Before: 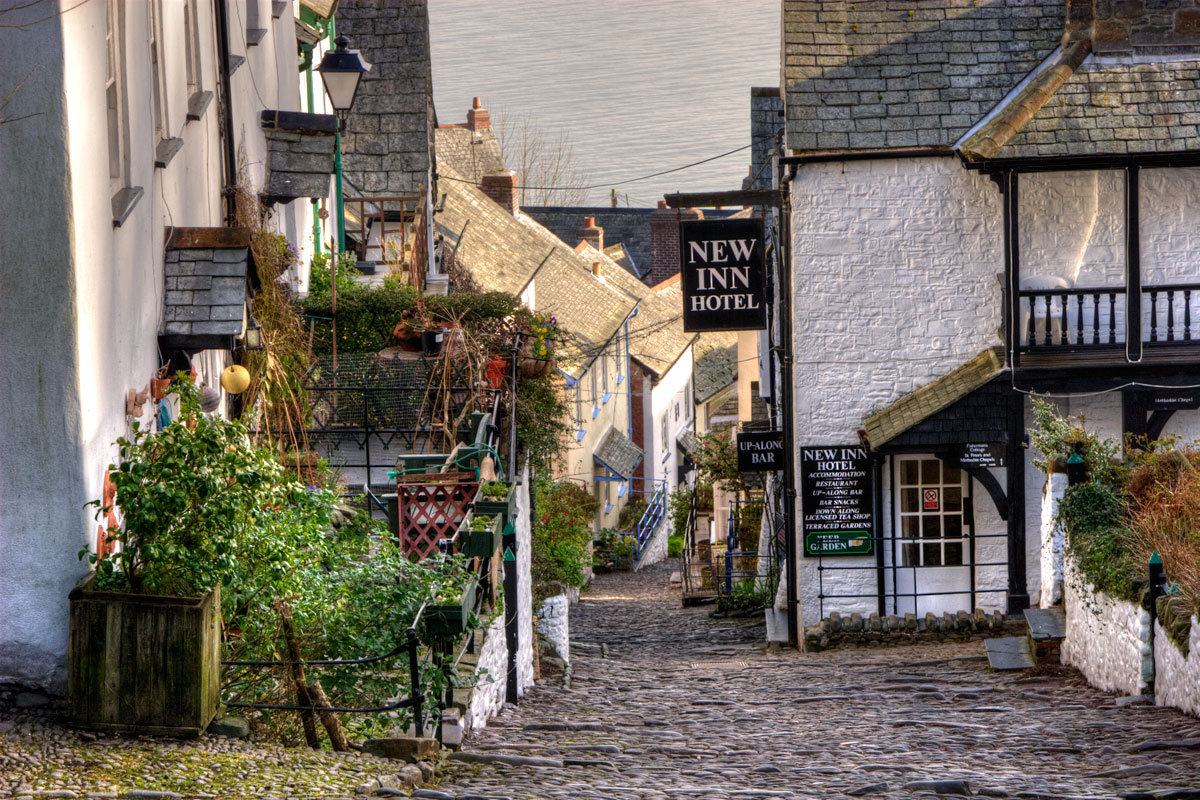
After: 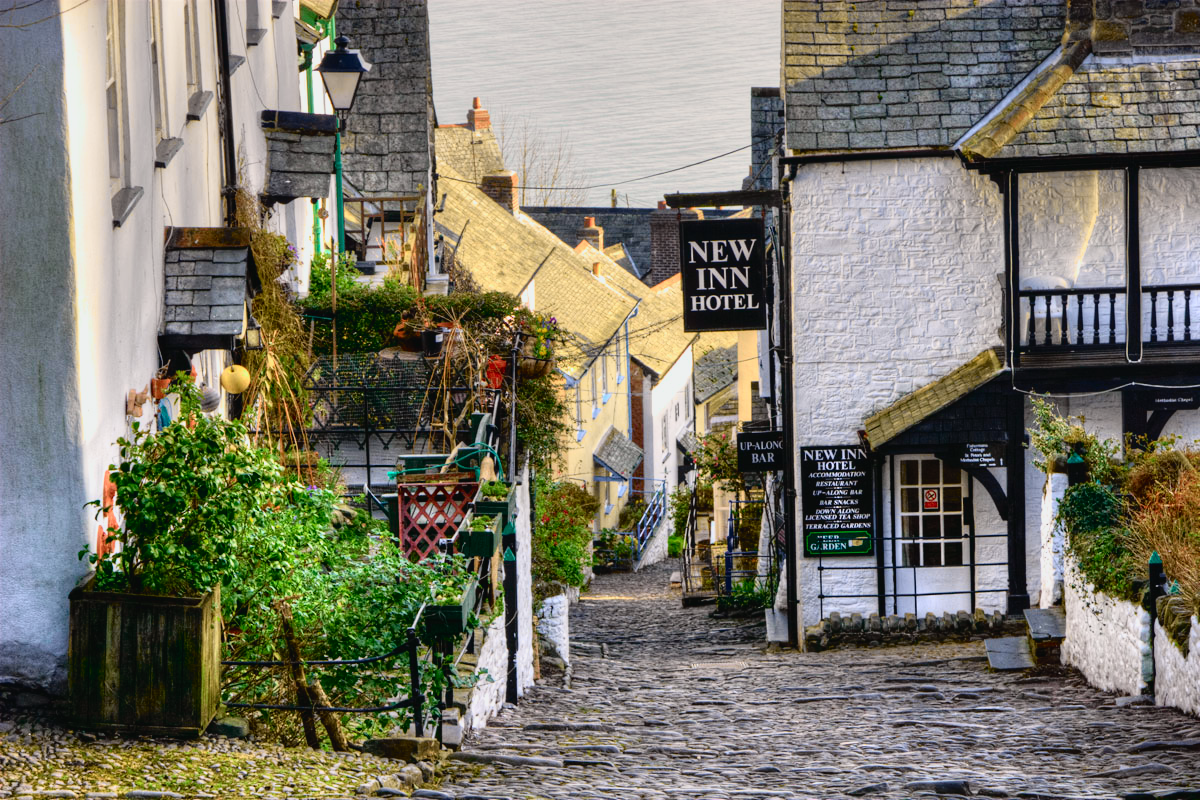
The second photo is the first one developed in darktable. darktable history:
tone curve: curves: ch0 [(0, 0.022) (0.114, 0.088) (0.282, 0.316) (0.446, 0.511) (0.613, 0.693) (0.786, 0.843) (0.999, 0.949)]; ch1 [(0, 0) (0.395, 0.343) (0.463, 0.427) (0.486, 0.474) (0.503, 0.5) (0.535, 0.522) (0.555, 0.546) (0.594, 0.614) (0.755, 0.793) (1, 1)]; ch2 [(0, 0) (0.369, 0.388) (0.449, 0.431) (0.501, 0.5) (0.528, 0.517) (0.561, 0.598) (0.697, 0.721) (1, 1)], color space Lab, independent channels, preserve colors none
